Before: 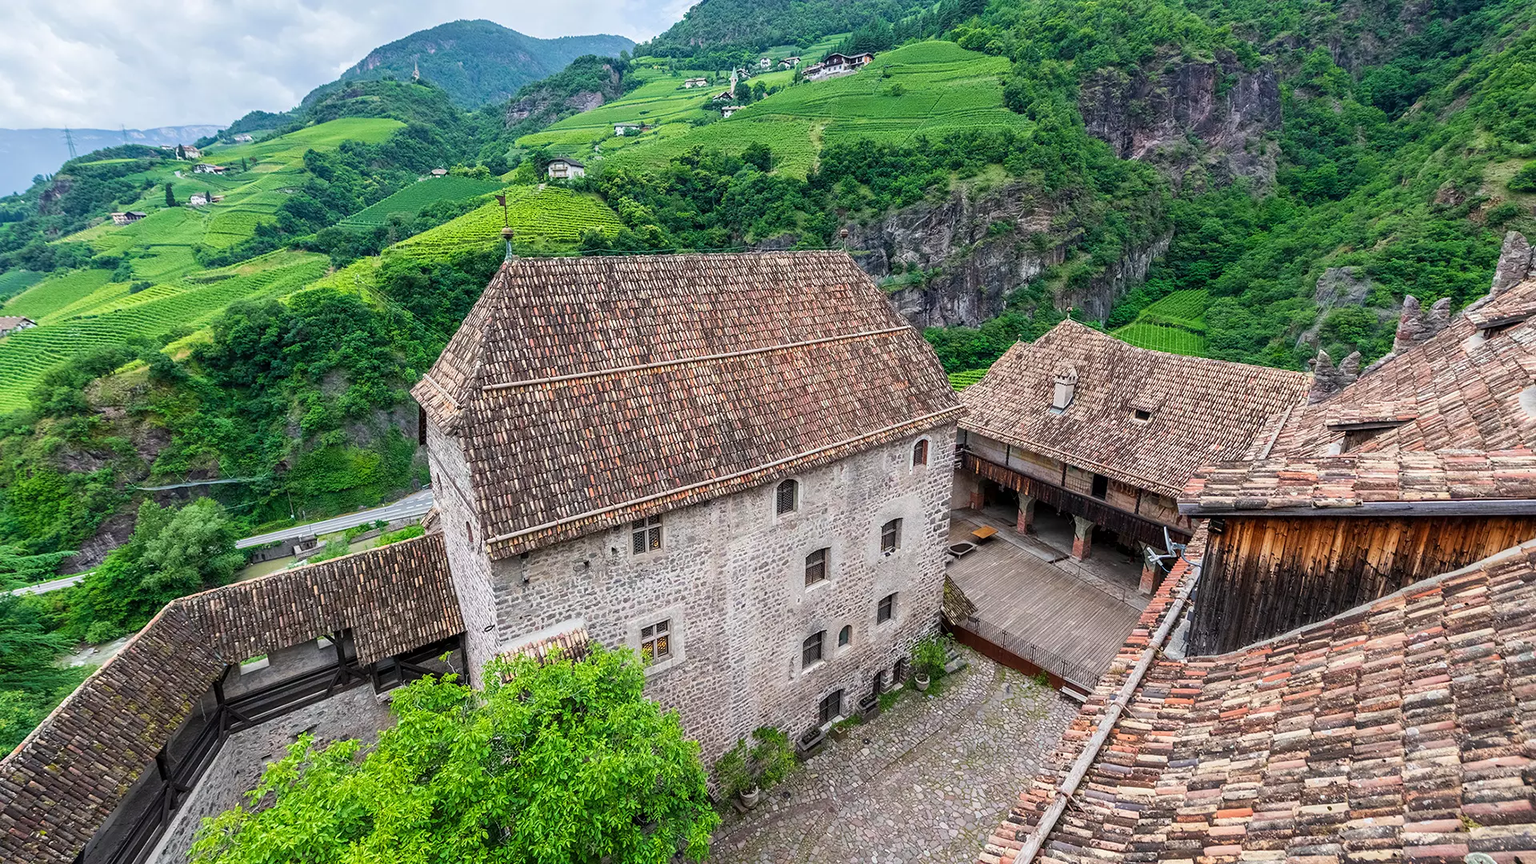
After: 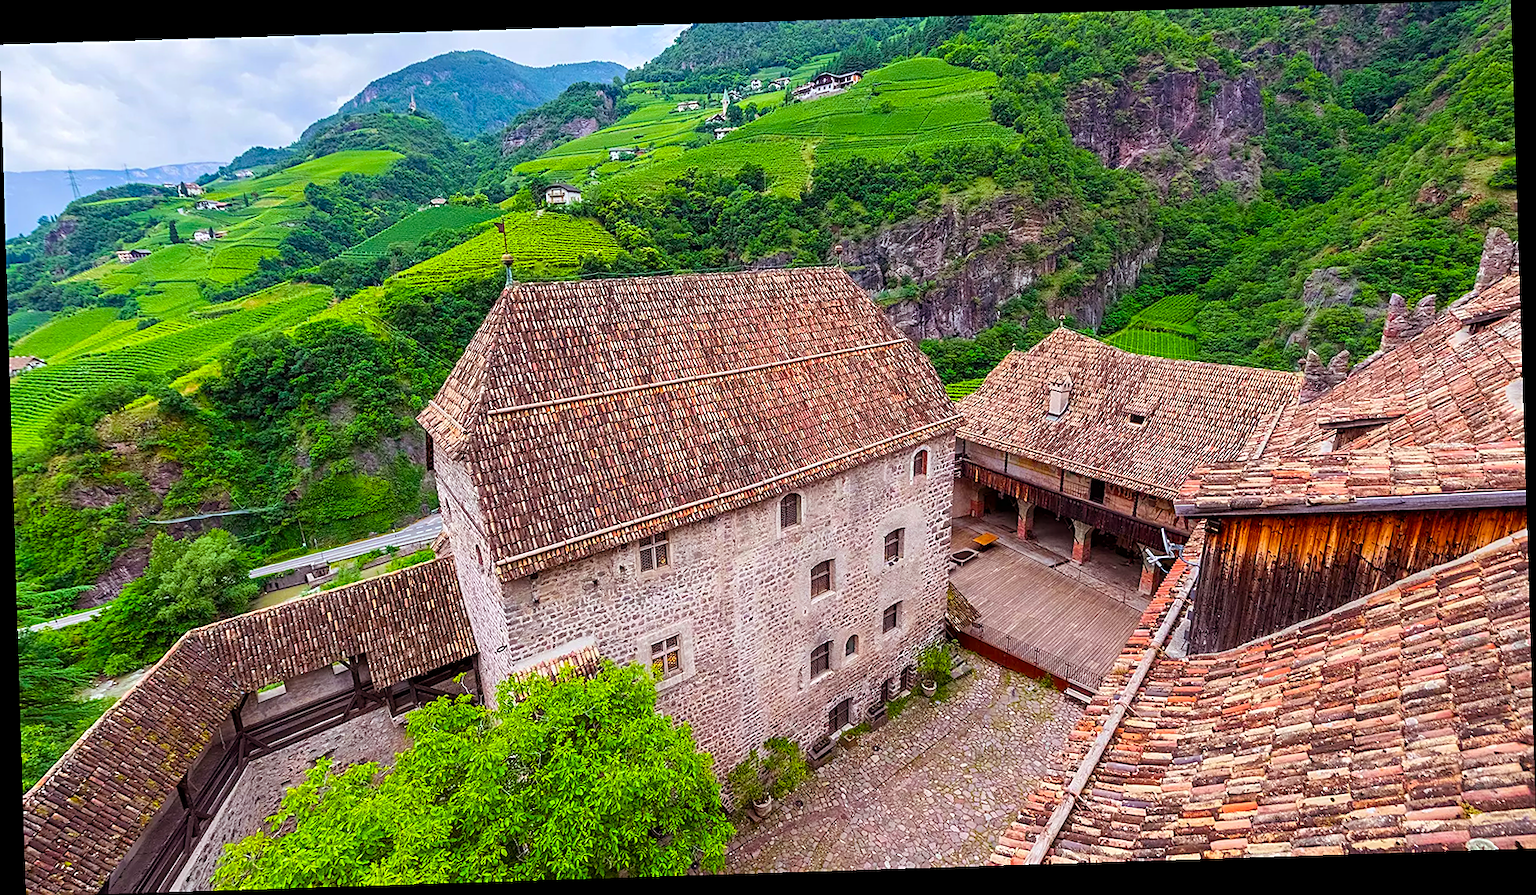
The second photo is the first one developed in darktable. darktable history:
color balance rgb: perceptual saturation grading › global saturation 25%, global vibrance 20%
sharpen: on, module defaults
rgb levels: mode RGB, independent channels, levels [[0, 0.474, 1], [0, 0.5, 1], [0, 0.5, 1]]
rotate and perspective: rotation -1.77°, lens shift (horizontal) 0.004, automatic cropping off
color contrast: green-magenta contrast 1.2, blue-yellow contrast 1.2
